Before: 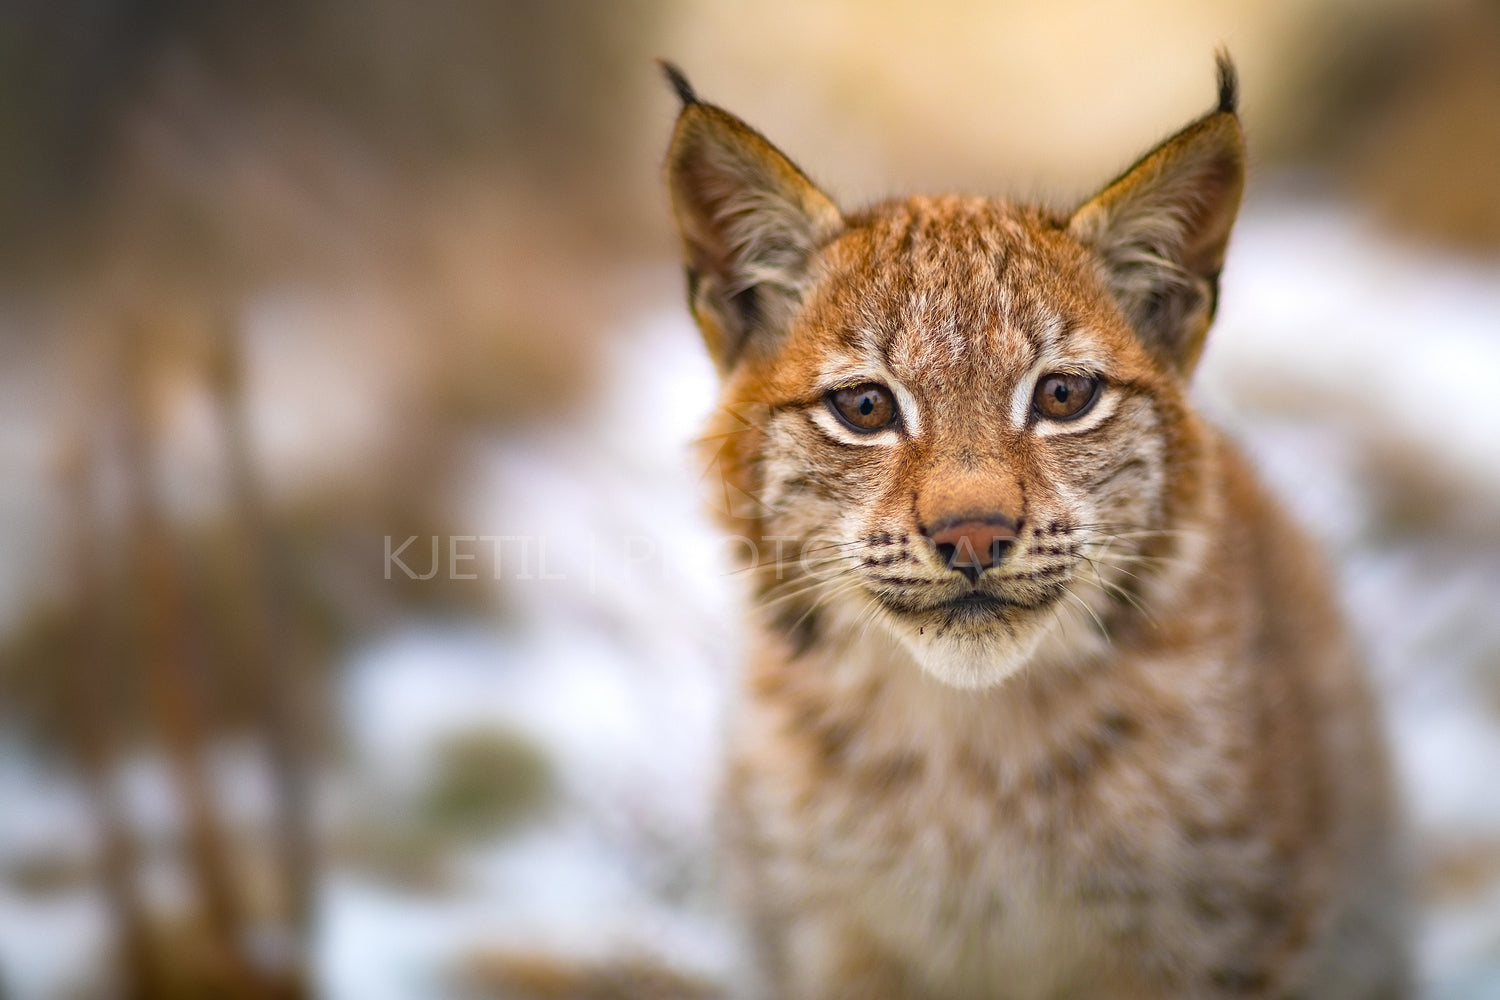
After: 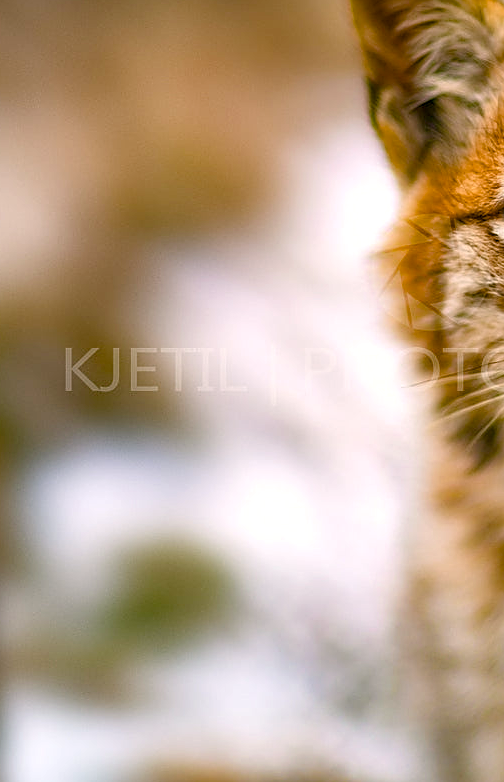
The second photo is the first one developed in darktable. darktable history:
color correction: highlights a* 4.24, highlights b* 4.97, shadows a* -7.16, shadows b* 5.05
crop and rotate: left 21.283%, top 18.81%, right 45.089%, bottom 2.983%
exposure: exposure 0.024 EV, compensate highlight preservation false
color balance rgb: perceptual saturation grading › global saturation 20%, perceptual saturation grading › highlights -24.787%, perceptual saturation grading › shadows 49.987%, global vibrance 20%
sharpen: on, module defaults
local contrast: on, module defaults
